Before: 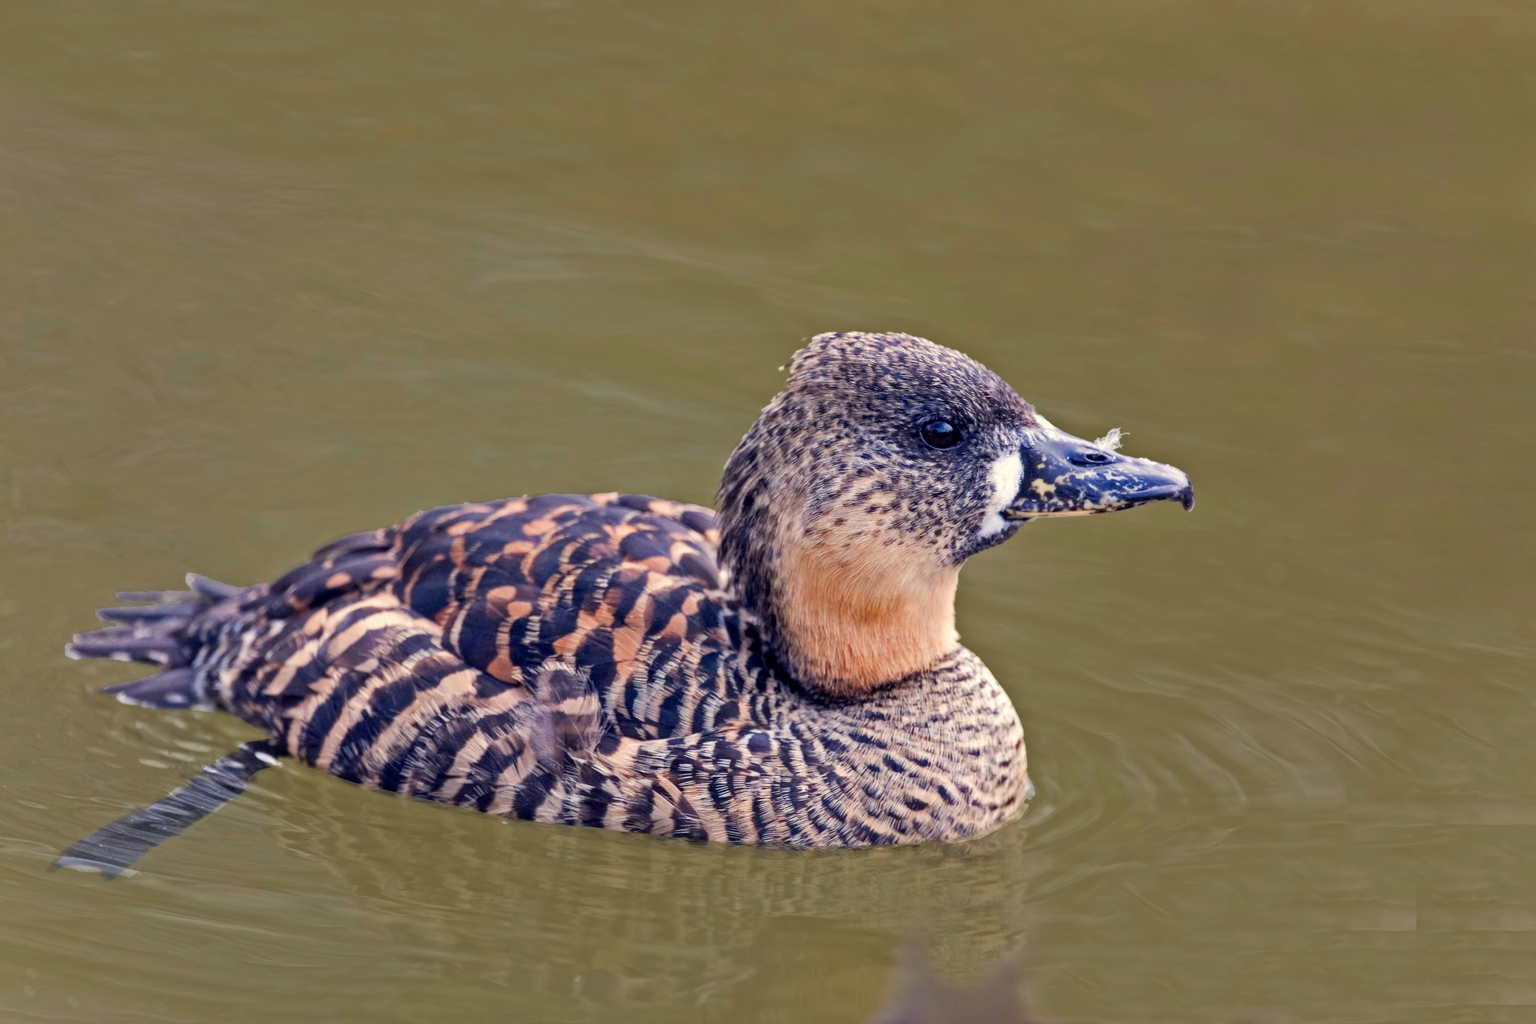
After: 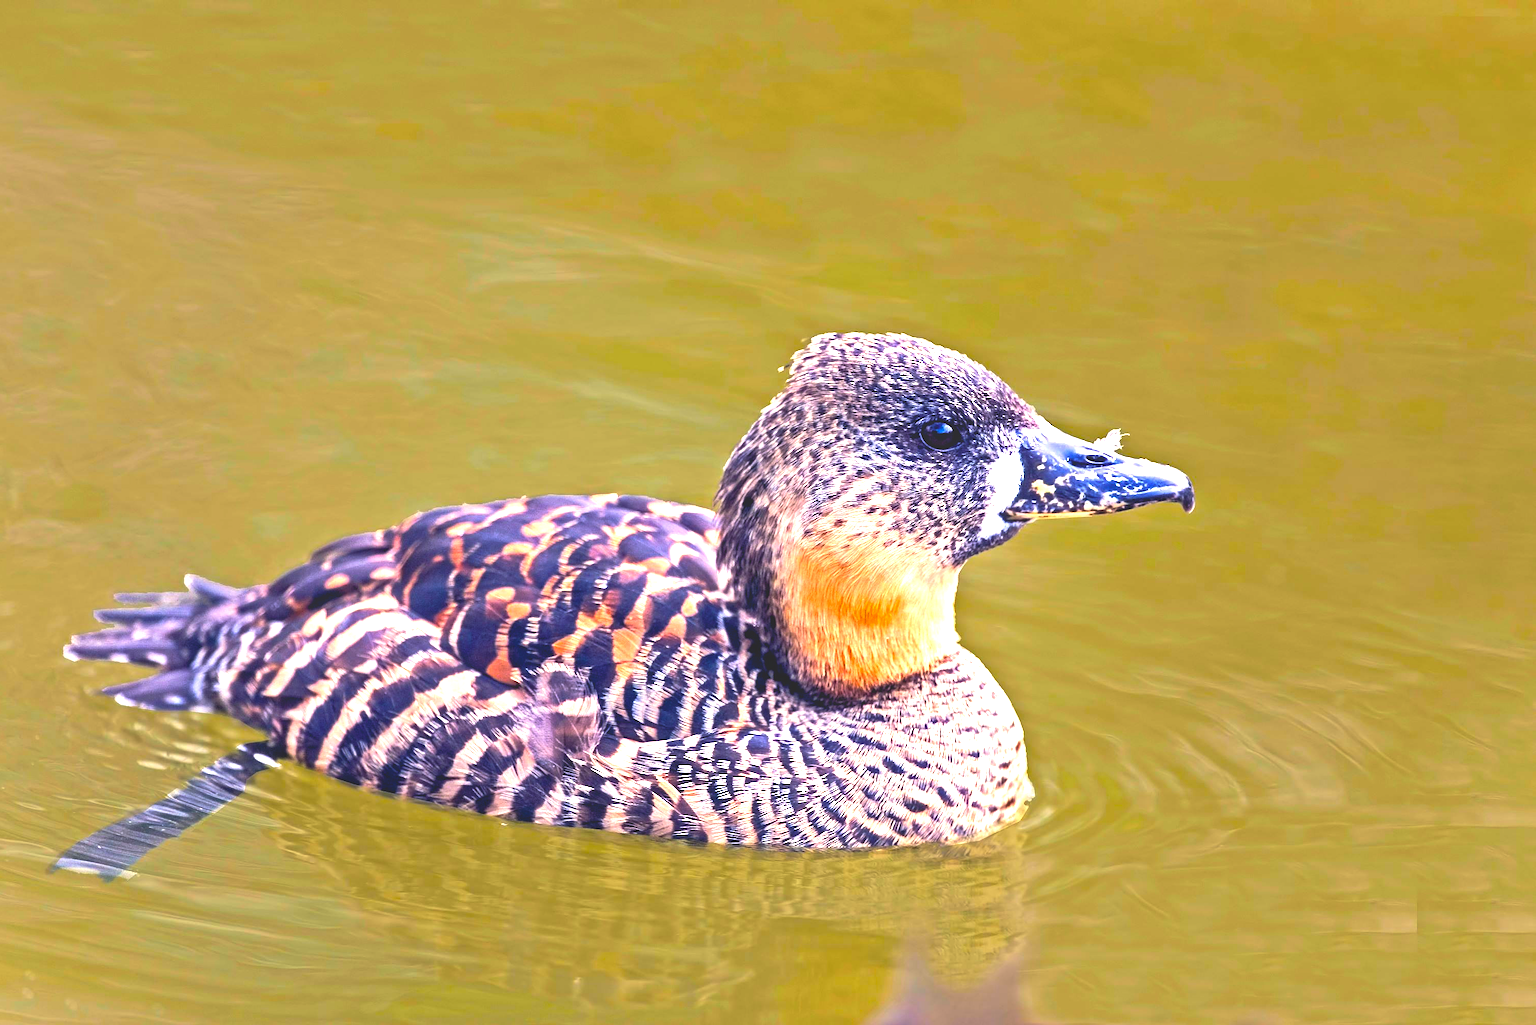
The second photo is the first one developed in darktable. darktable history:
exposure: exposure 0.379 EV, compensate highlight preservation false
base curve: curves: ch0 [(0, 0) (0.303, 0.277) (1, 1)], preserve colors none
local contrast: detail 71%
tone equalizer: on, module defaults
color balance rgb: perceptual saturation grading › global saturation 30.526%, perceptual brilliance grading › highlights 47.174%, perceptual brilliance grading › mid-tones 21.897%, perceptual brilliance grading › shadows -6.369%, global vibrance 30.194%
crop: left 0.159%
sharpen: on, module defaults
